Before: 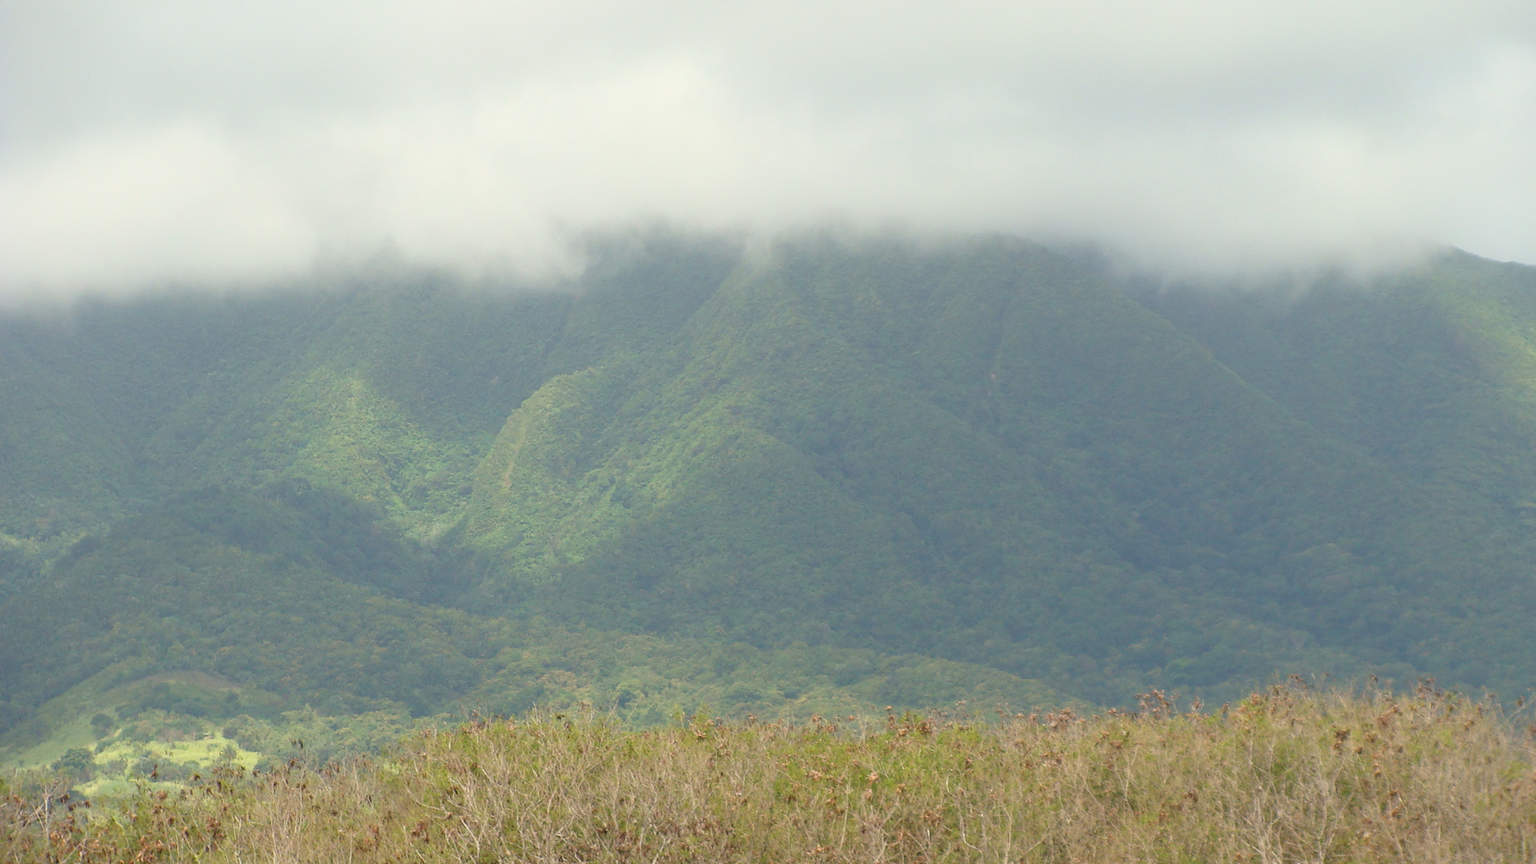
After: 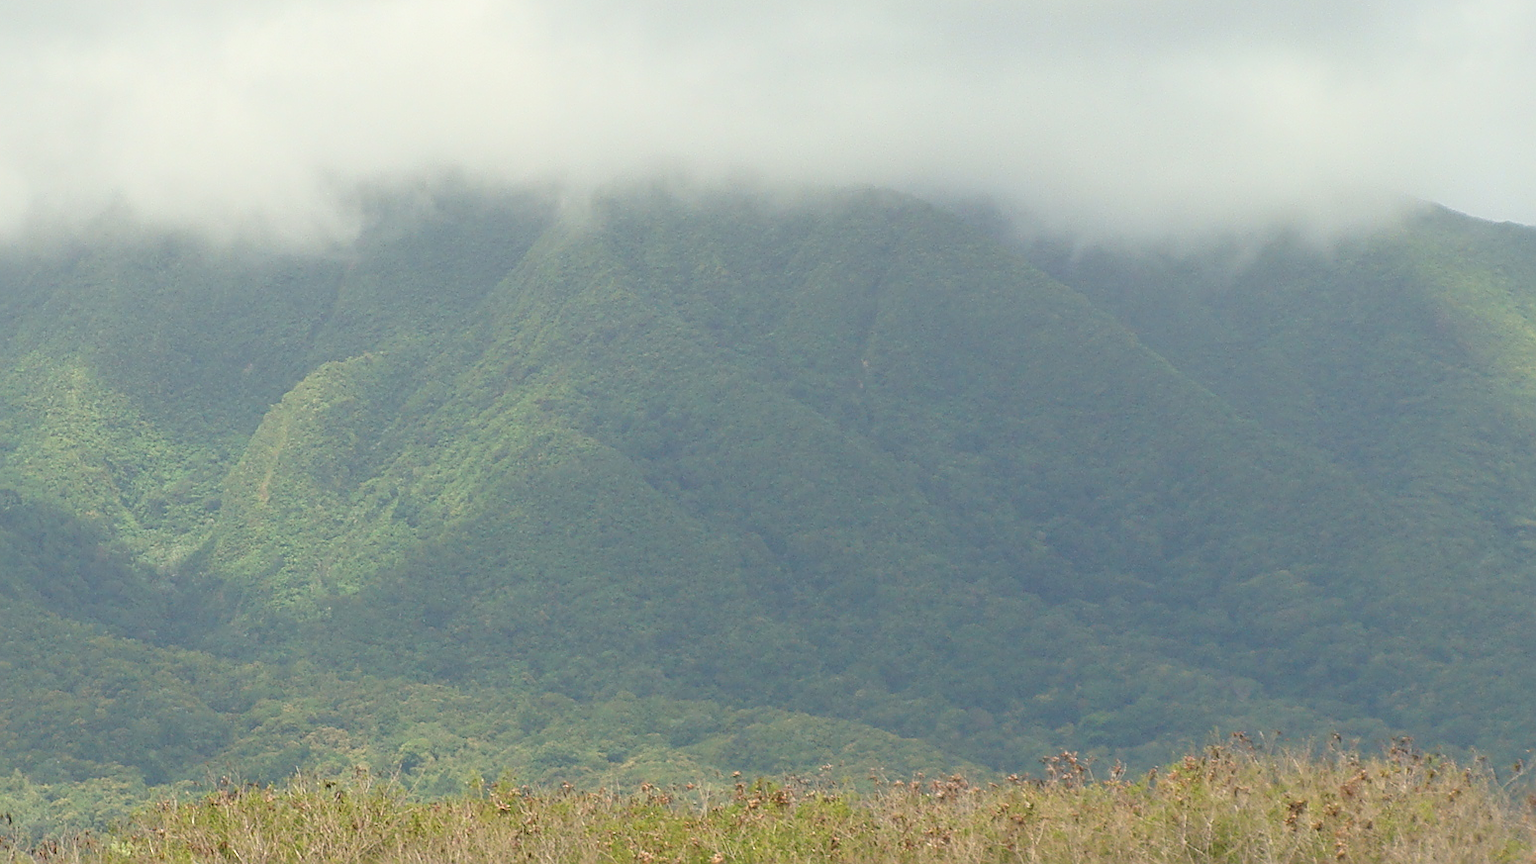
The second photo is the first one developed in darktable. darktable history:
sharpen: on, module defaults
crop: left 19.159%, top 9.58%, bottom 9.58%
local contrast: detail 110%
